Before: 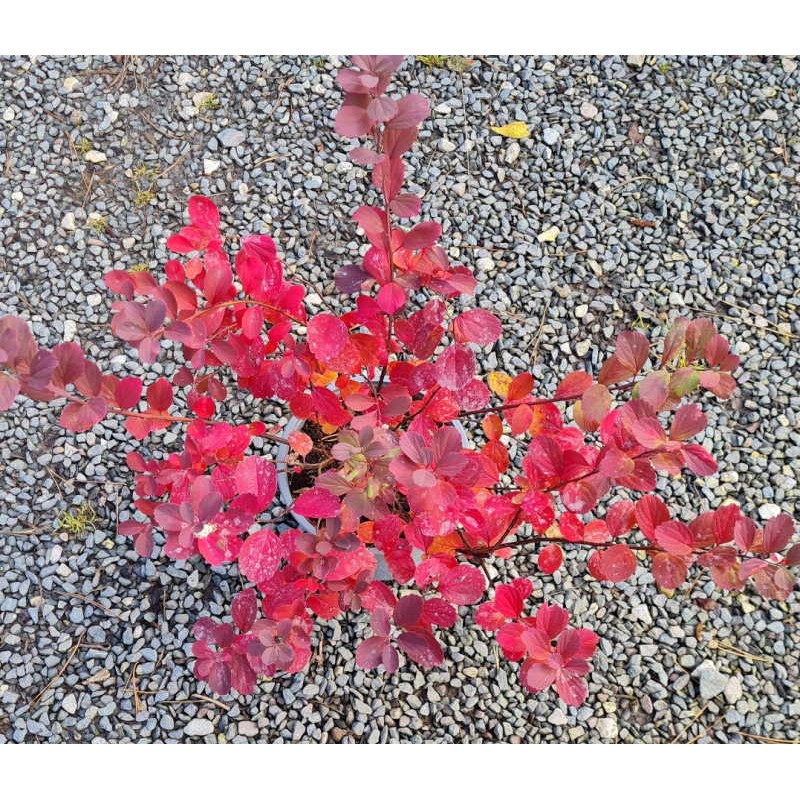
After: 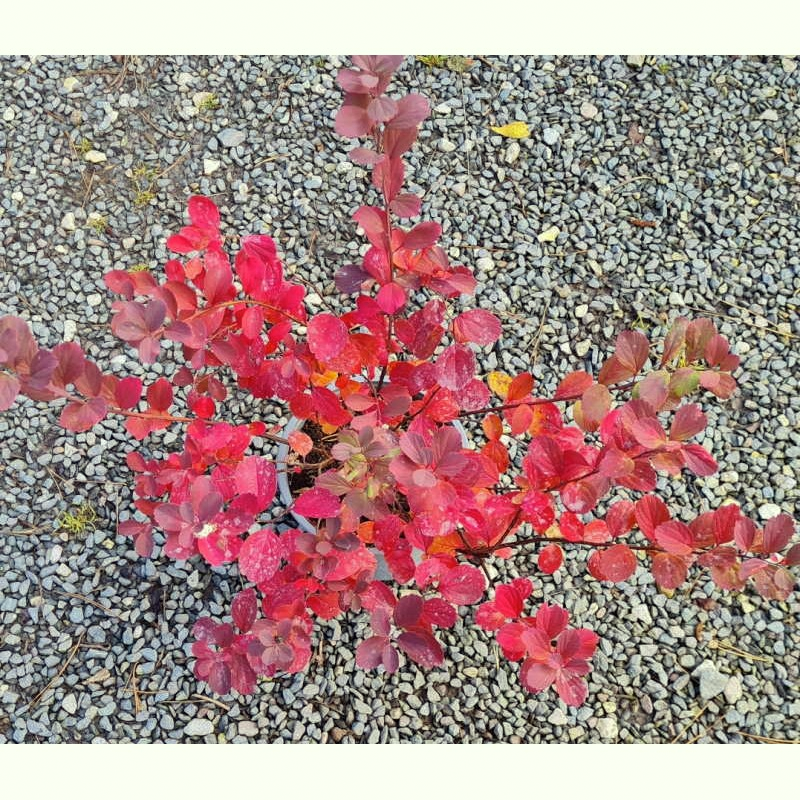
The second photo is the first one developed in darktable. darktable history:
color correction: highlights a* -4.28, highlights b* 6.53
grain: coarseness 0.81 ISO, strength 1.34%, mid-tones bias 0%
